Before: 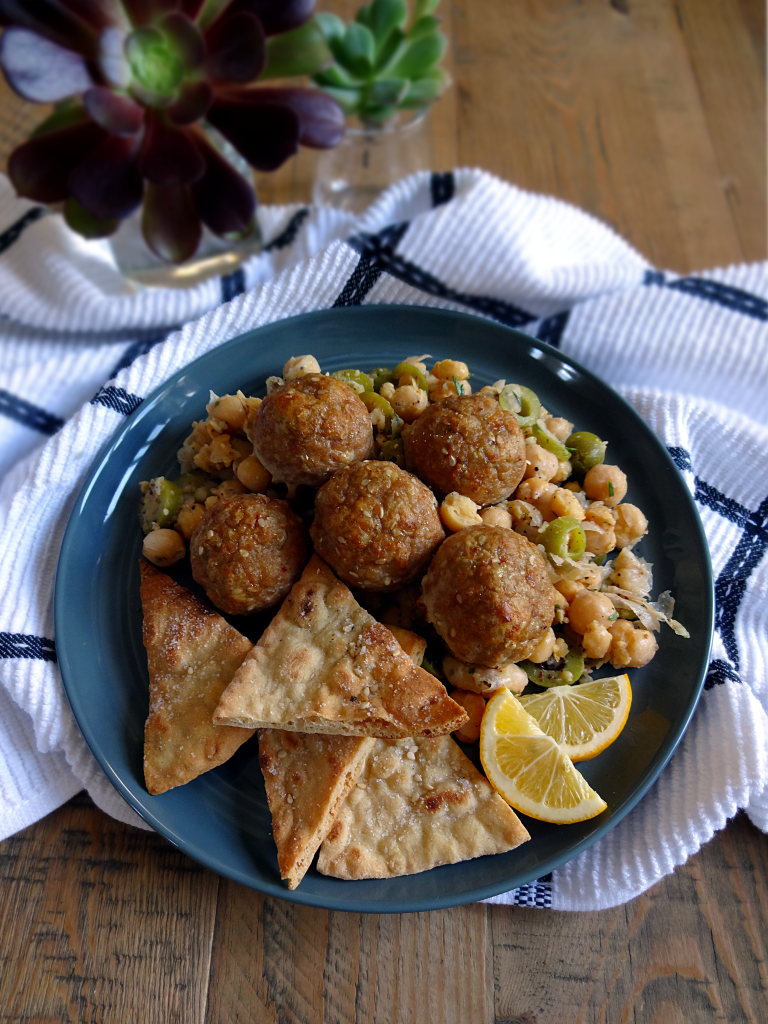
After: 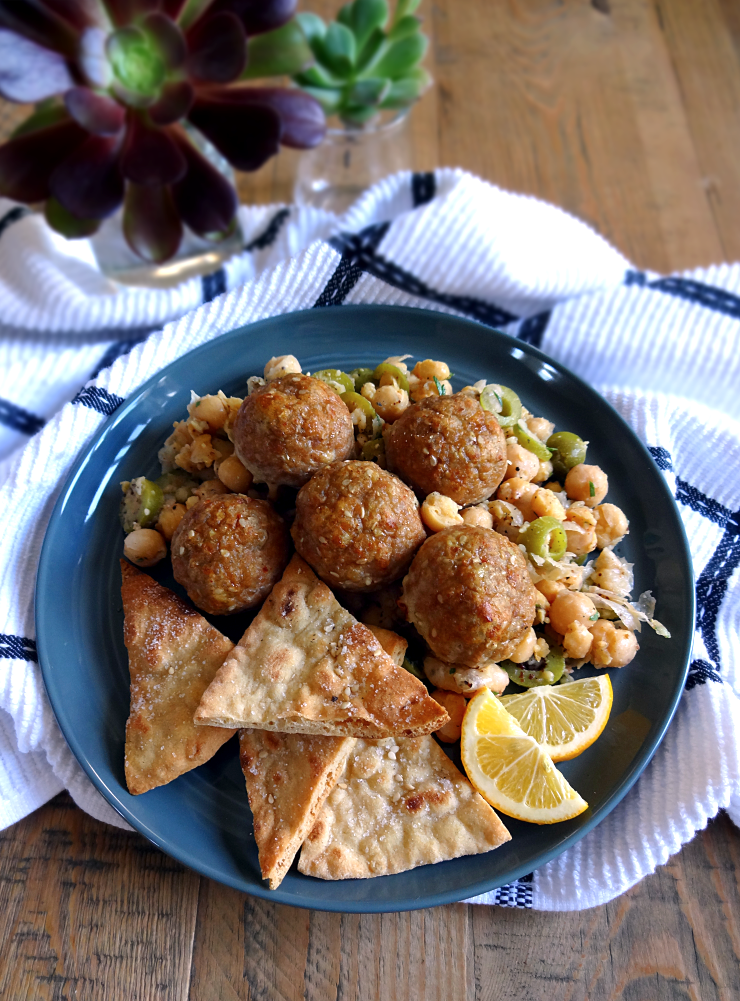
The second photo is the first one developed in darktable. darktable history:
color calibration: illuminant as shot in camera, x 0.358, y 0.373, temperature 4628.91 K
exposure: exposure 0.6 EV, compensate highlight preservation false
crop and rotate: left 2.536%, right 1.107%, bottom 2.246%
